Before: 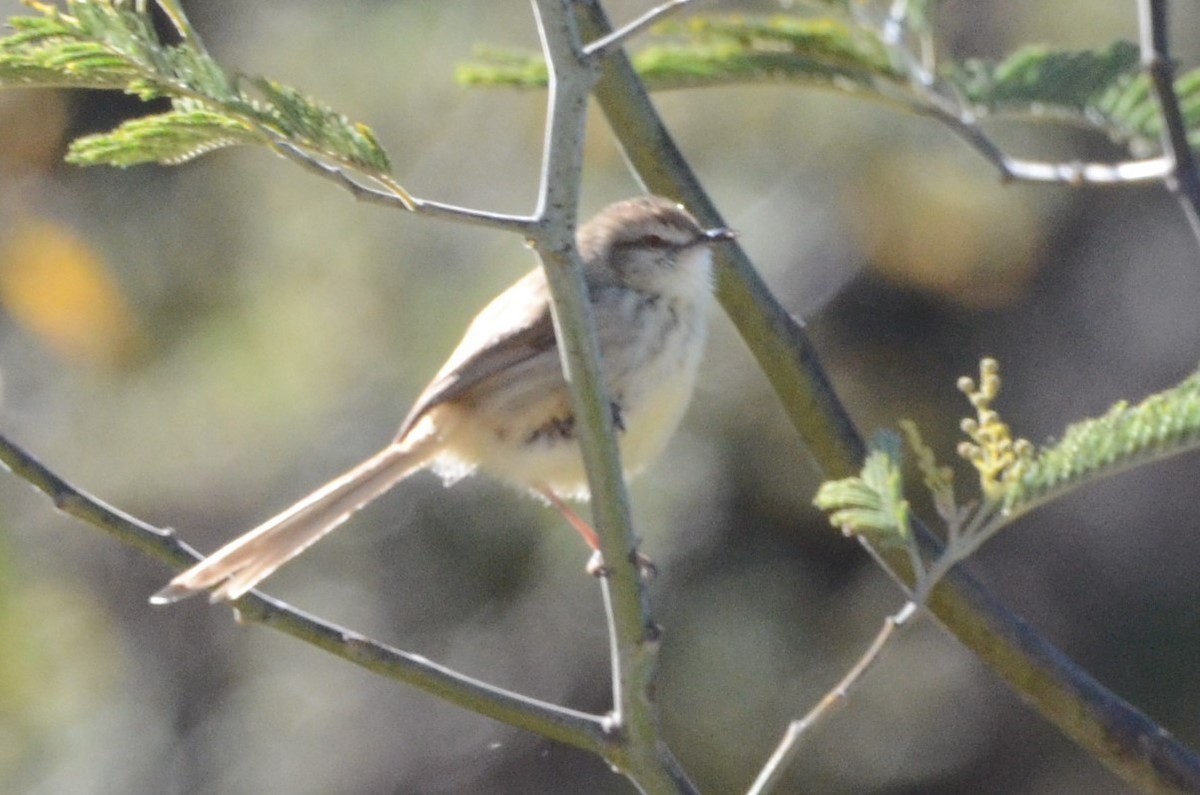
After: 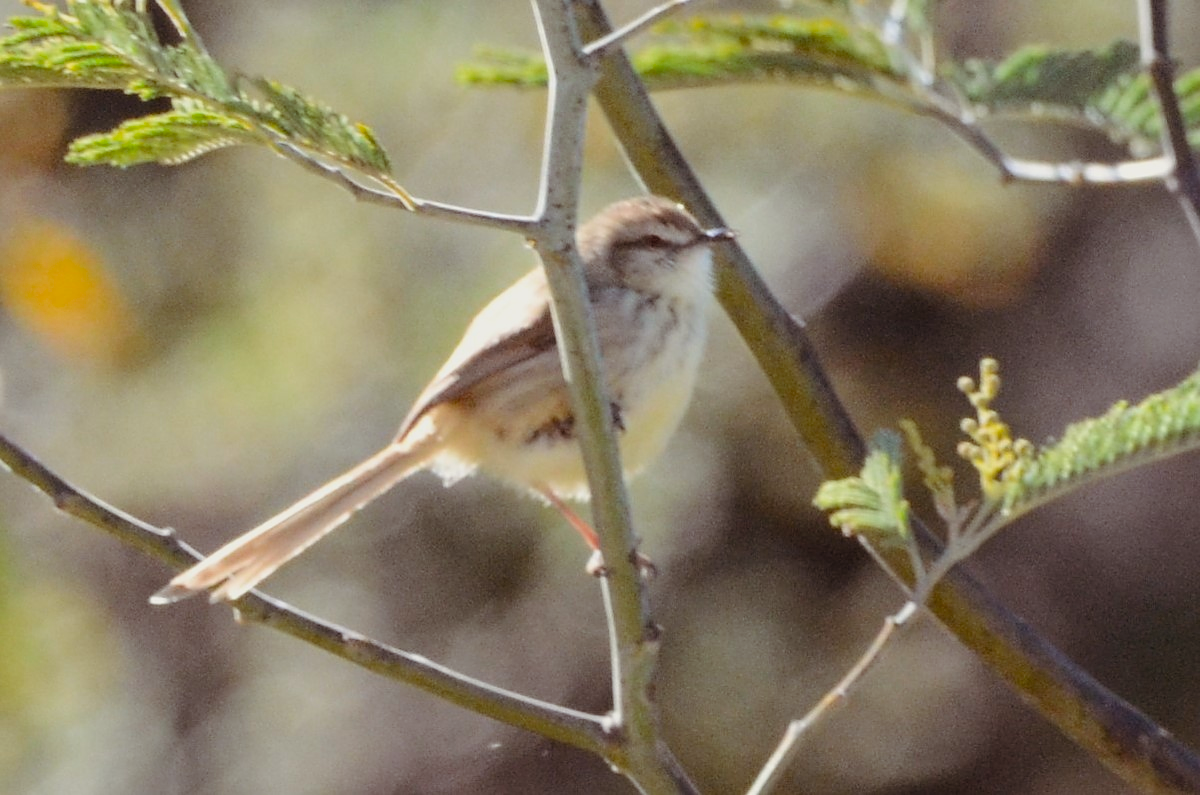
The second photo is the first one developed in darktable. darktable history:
color balance rgb: shadows lift › chroma 9.827%, shadows lift › hue 45.77°, highlights gain › luminance 6.482%, highlights gain › chroma 1.323%, highlights gain › hue 88.08°, perceptual saturation grading › global saturation 19.344%, global vibrance -1.501%, saturation formula JzAzBz (2021)
sharpen: radius 0.988
filmic rgb: middle gray luminance 9.07%, black relative exposure -10.67 EV, white relative exposure 3.44 EV, target black luminance 0%, hardness 5.97, latitude 59.5%, contrast 1.09, highlights saturation mix 6.45%, shadows ↔ highlights balance 28.88%
